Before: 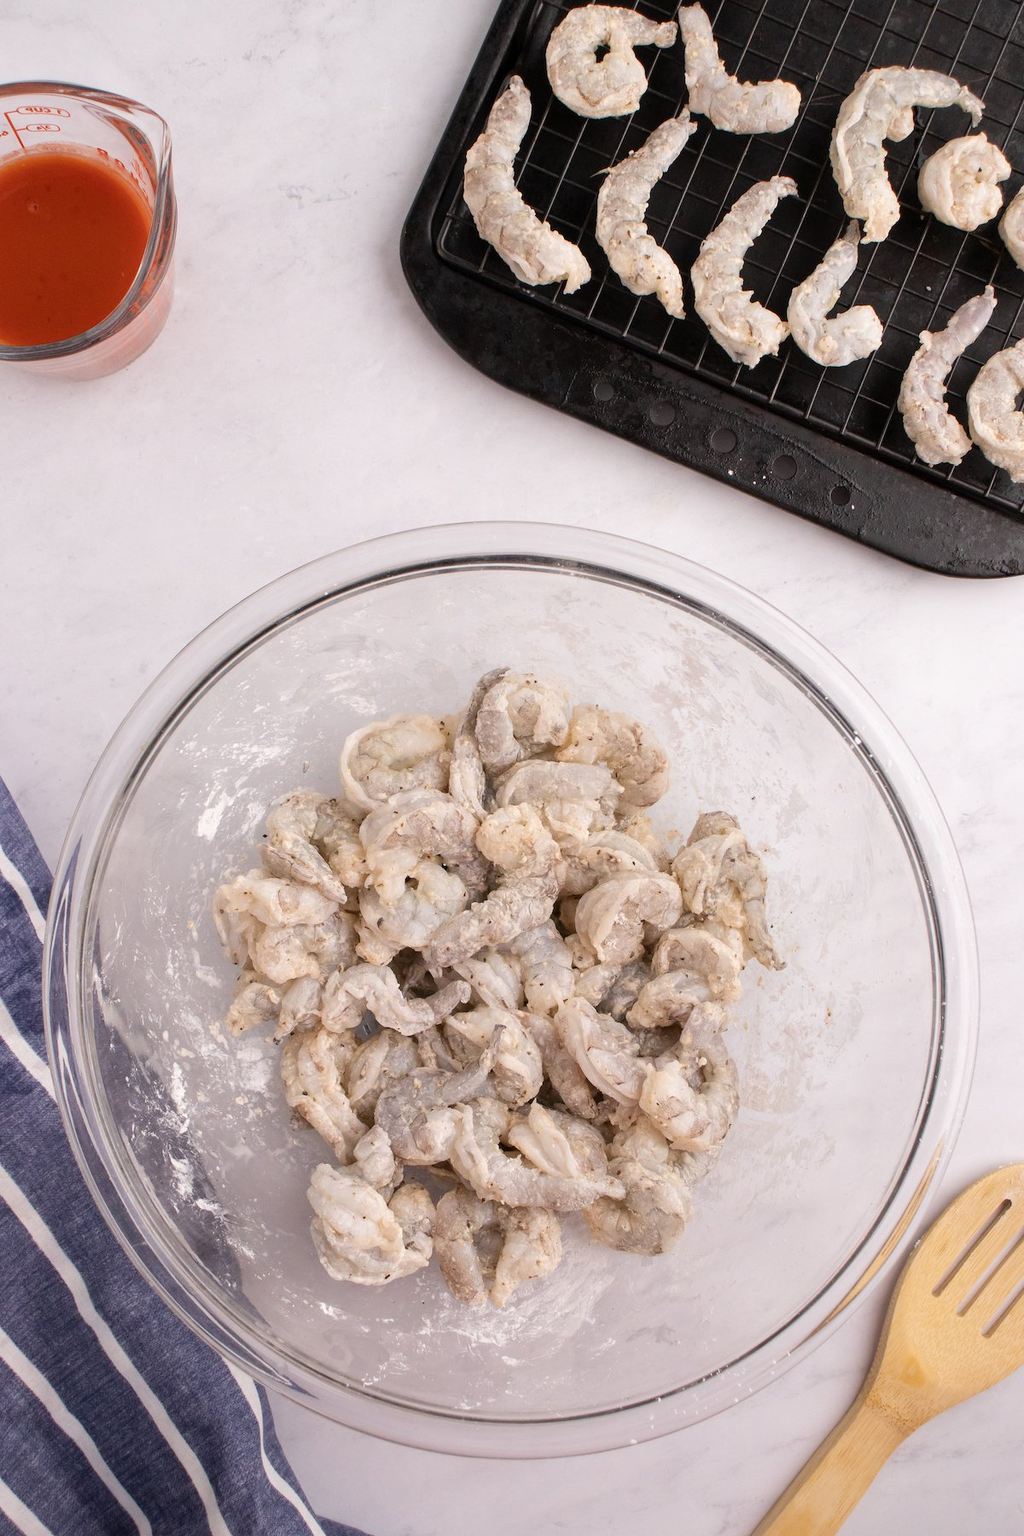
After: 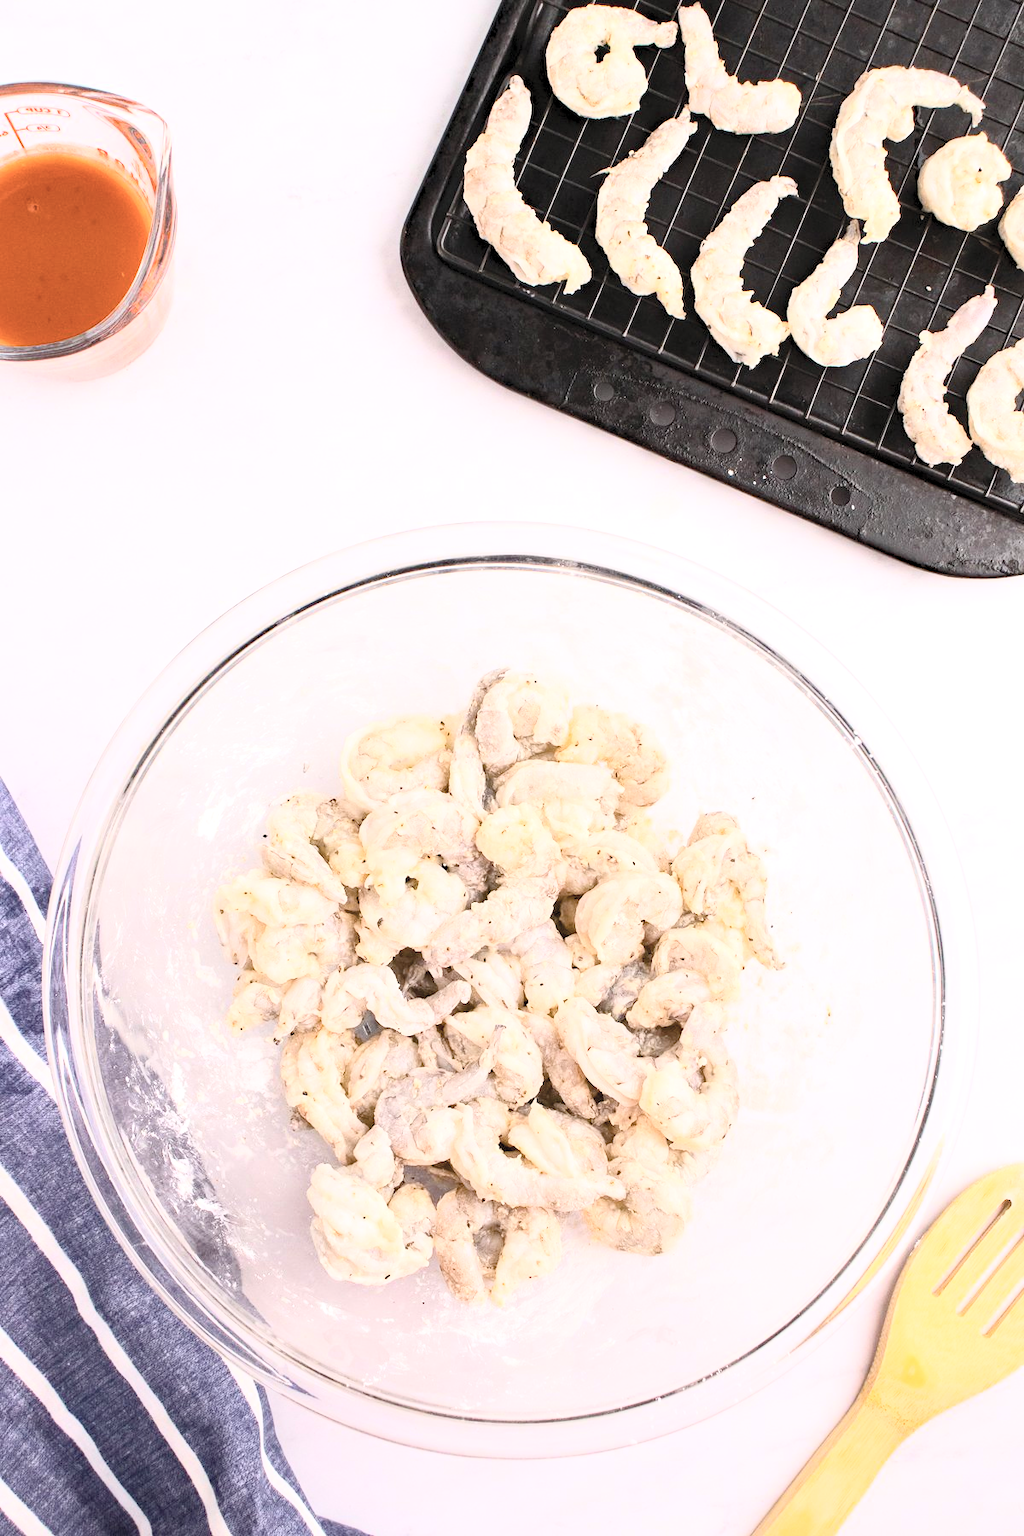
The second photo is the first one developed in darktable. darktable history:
contrast brightness saturation: contrast 0.417, brightness 0.551, saturation -0.189
haze removal: adaptive false
color balance rgb: perceptual saturation grading › global saturation 25.145%, perceptual brilliance grading › global brilliance 10.241%, perceptual brilliance grading › shadows 14.396%
